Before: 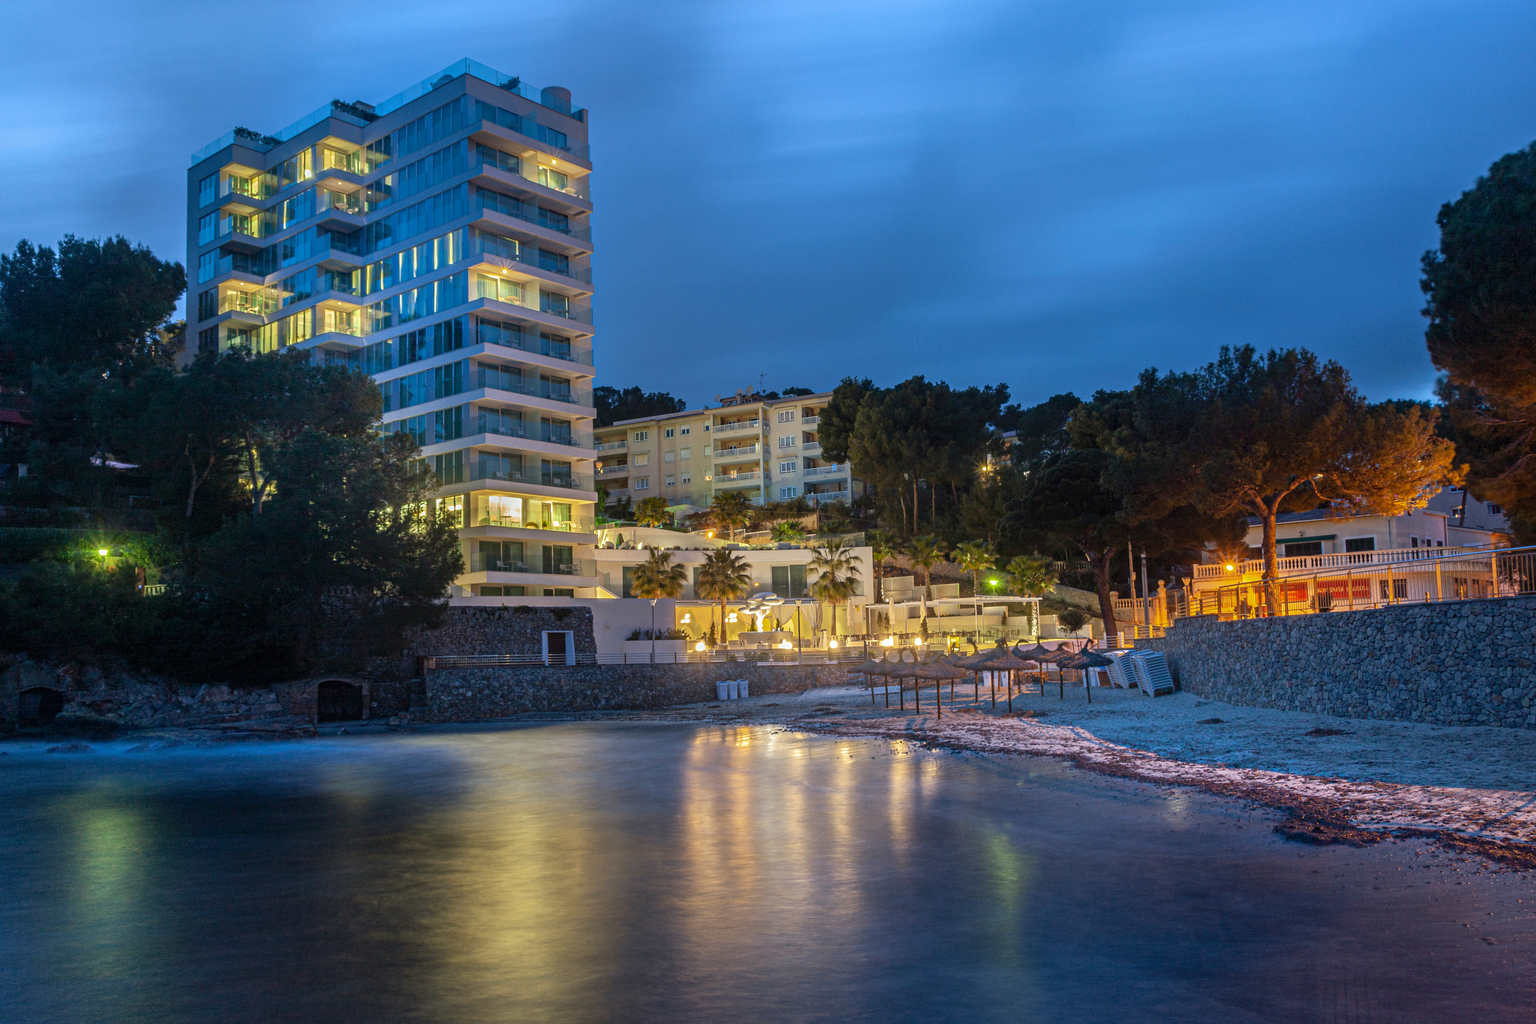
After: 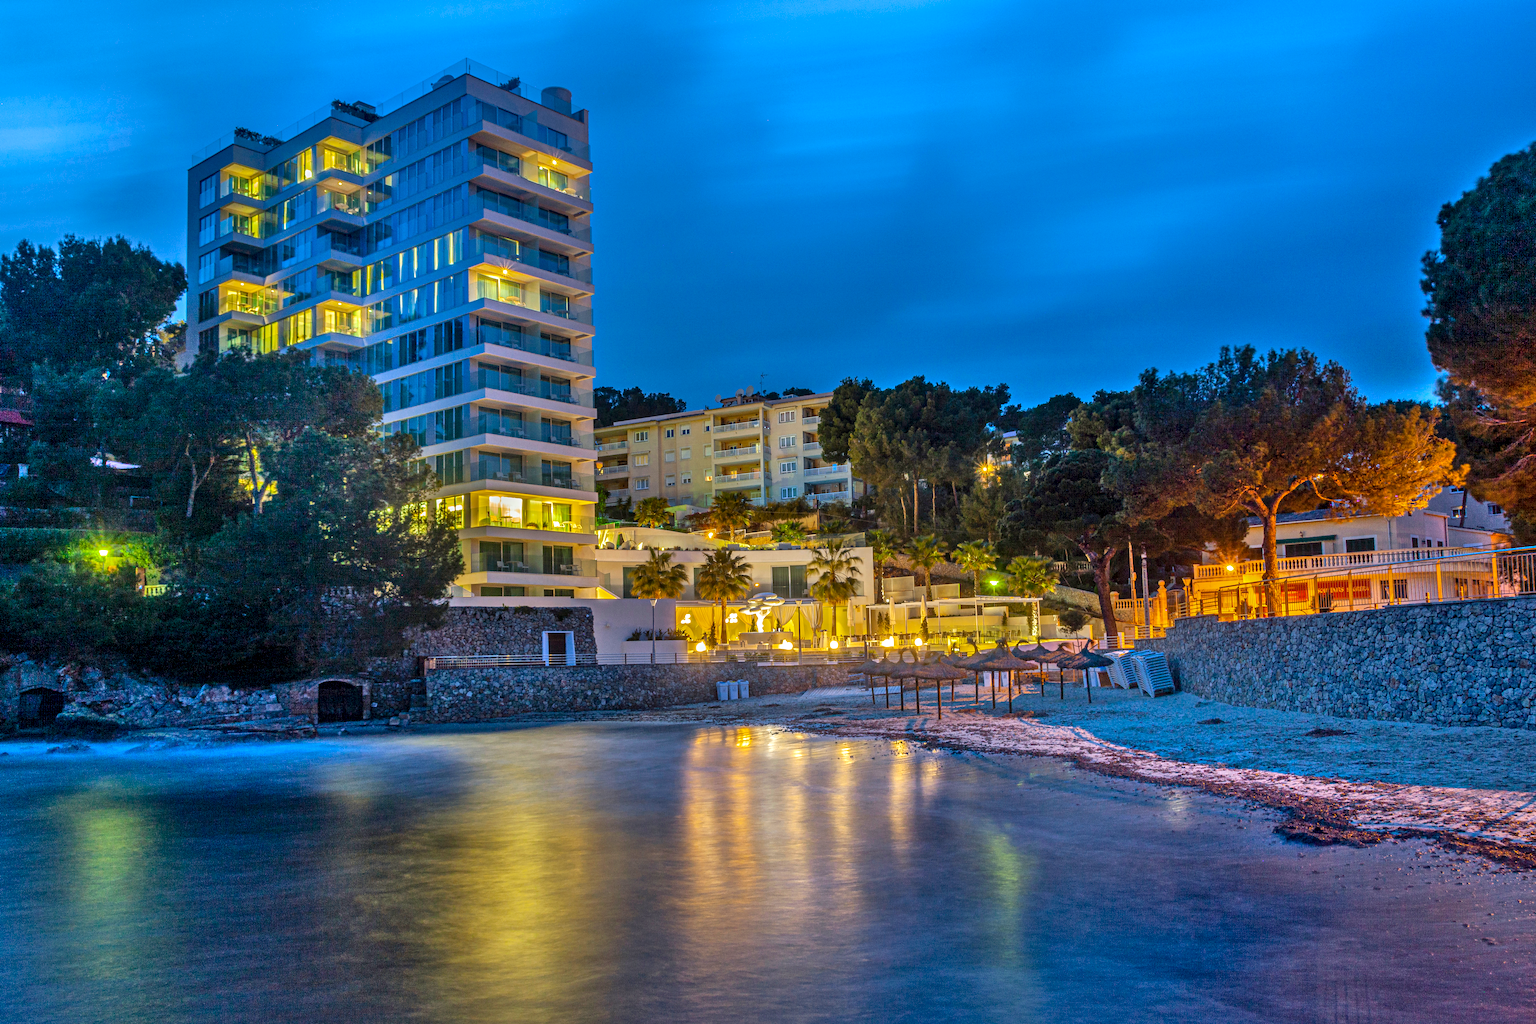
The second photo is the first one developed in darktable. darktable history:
shadows and highlights: shadows 60, soften with gaussian
contrast equalizer: y [[0.5, 0.5, 0.478, 0.5, 0.5, 0.5], [0.5 ×6], [0.5 ×6], [0 ×6], [0 ×6]]
local contrast: detail 130%
color balance rgb: perceptual saturation grading › global saturation 40%, global vibrance 15%
